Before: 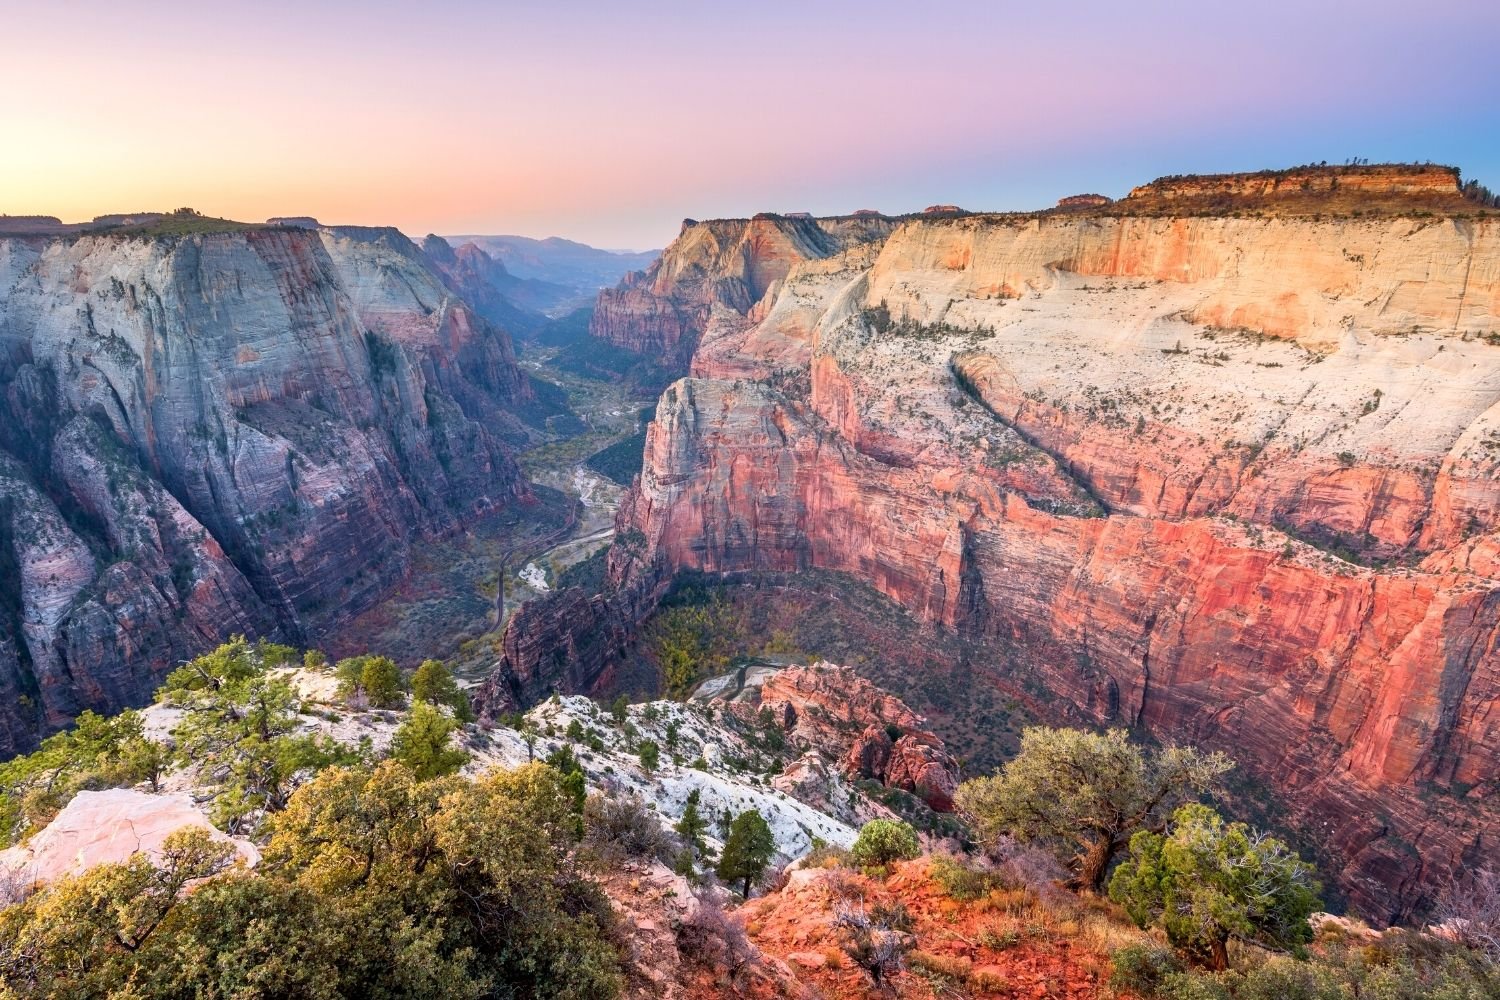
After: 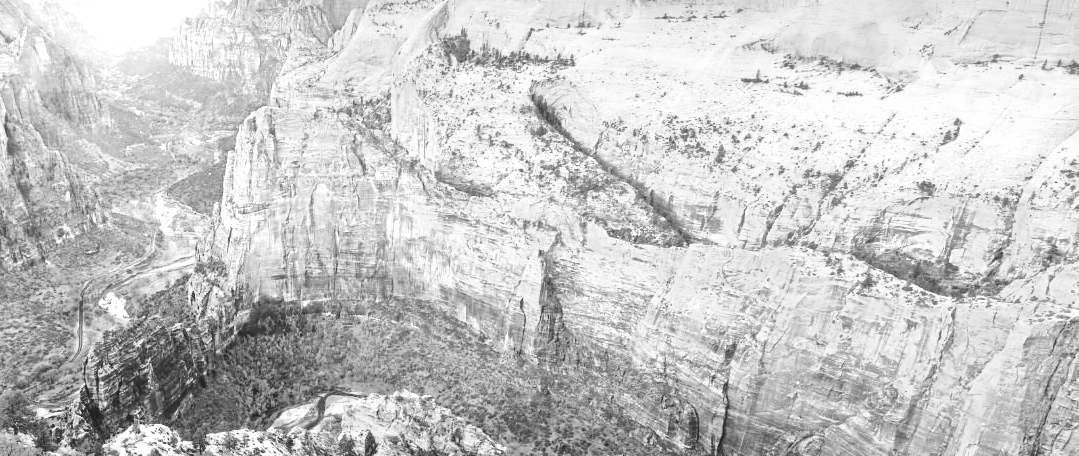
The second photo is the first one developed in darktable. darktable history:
exposure: black level correction -0.015, exposure -0.132 EV, compensate exposure bias true, compensate highlight preservation false
base curve: curves: ch0 [(0, 0) (0.036, 0.025) (0.121, 0.166) (0.206, 0.329) (0.605, 0.79) (1, 1)], preserve colors none
shadows and highlights: shadows 29.86
crop and rotate: left 28.008%, top 27.148%, bottom 27.18%
contrast brightness saturation: contrast 0.197, brightness 0.167, saturation 0.225
color zones: curves: ch0 [(0, 0.613) (0.01, 0.613) (0.245, 0.448) (0.498, 0.529) (0.642, 0.665) (0.879, 0.777) (0.99, 0.613)]; ch1 [(0, 0) (0.143, 0) (0.286, 0) (0.429, 0) (0.571, 0) (0.714, 0) (0.857, 0)]
tone equalizer: -8 EV -0.438 EV, -7 EV -0.367 EV, -6 EV -0.337 EV, -5 EV -0.235 EV, -3 EV 0.201 EV, -2 EV 0.342 EV, -1 EV 0.368 EV, +0 EV 0.415 EV
